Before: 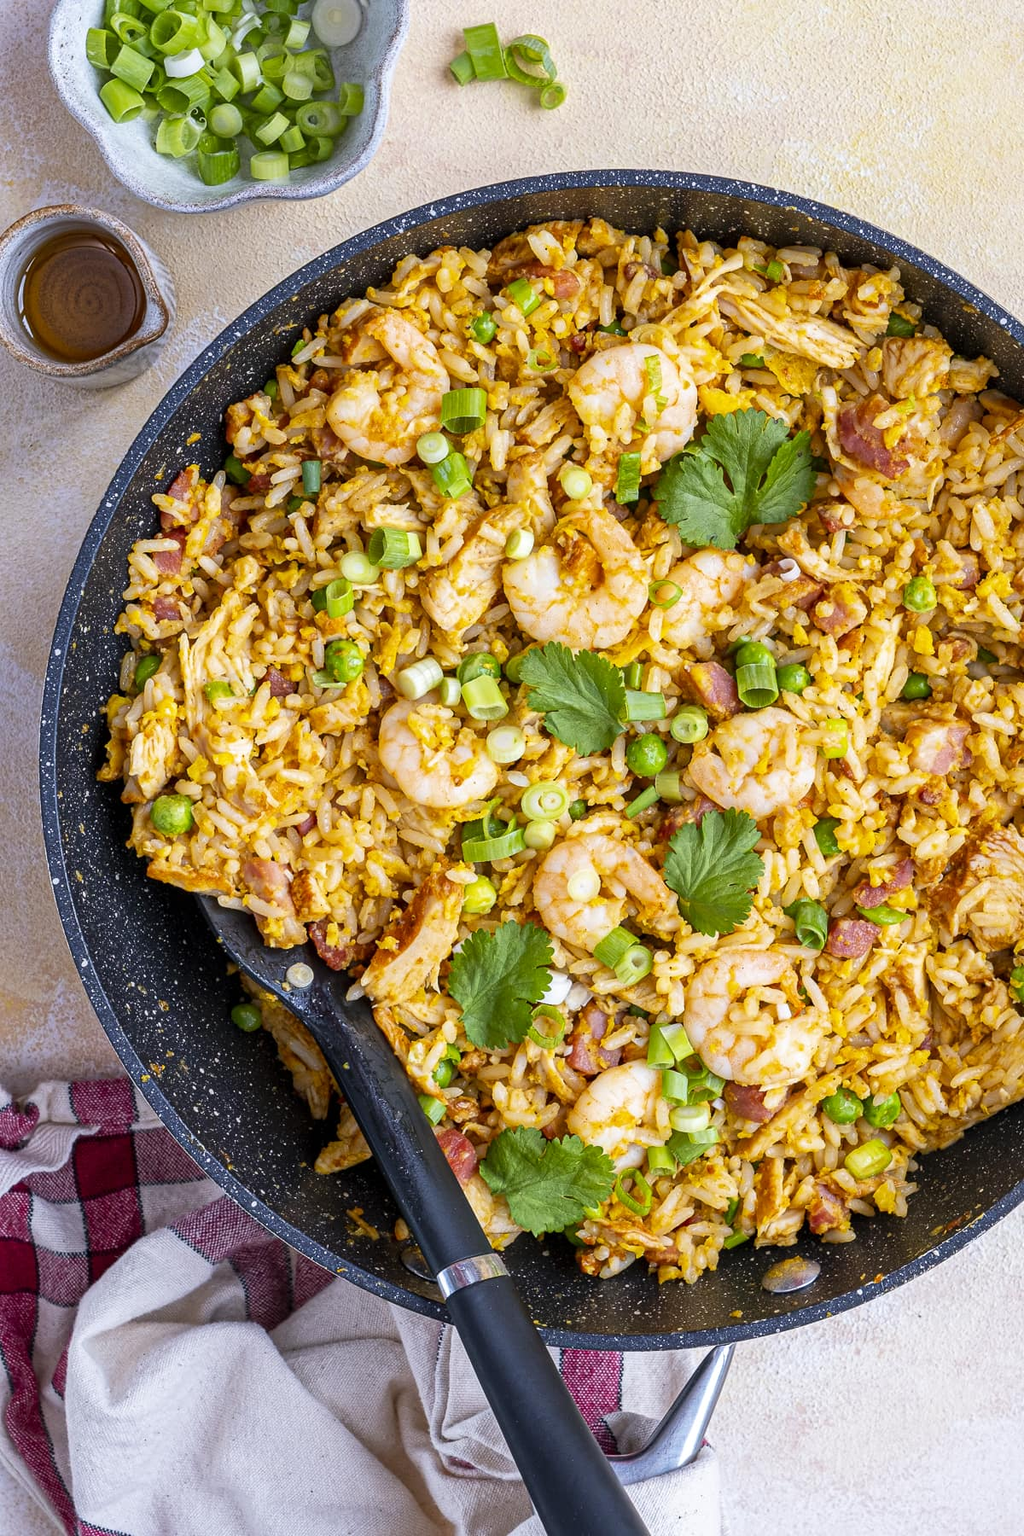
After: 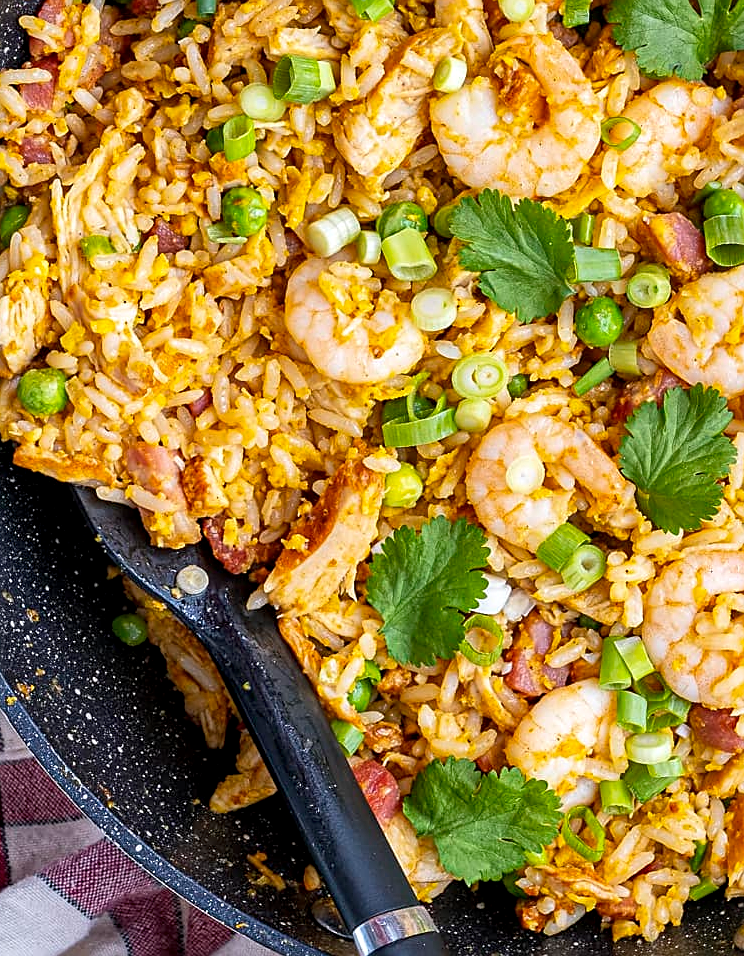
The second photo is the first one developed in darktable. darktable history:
local contrast: highlights 100%, shadows 100%, detail 120%, midtone range 0.2
shadows and highlights: shadows 20.91, highlights -35.45, soften with gaussian
crop: left 13.312%, top 31.28%, right 24.627%, bottom 15.582%
sharpen: on, module defaults
